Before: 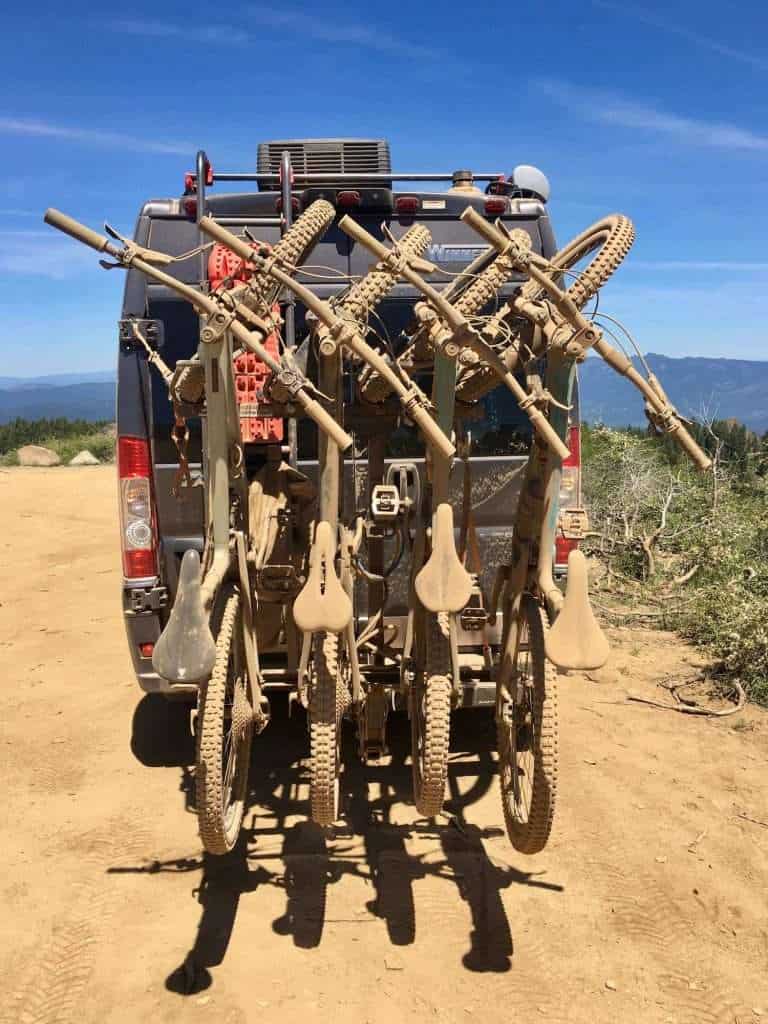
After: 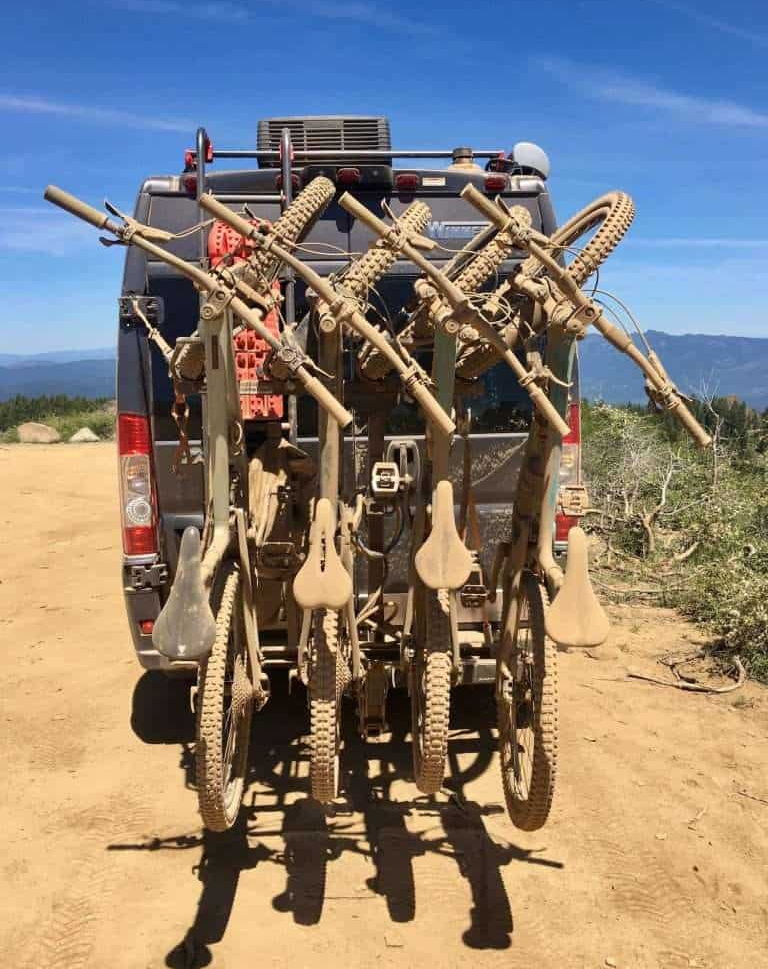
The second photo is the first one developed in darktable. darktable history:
crop and rotate: top 2.264%, bottom 3.09%
exposure: compensate exposure bias true, compensate highlight preservation false
